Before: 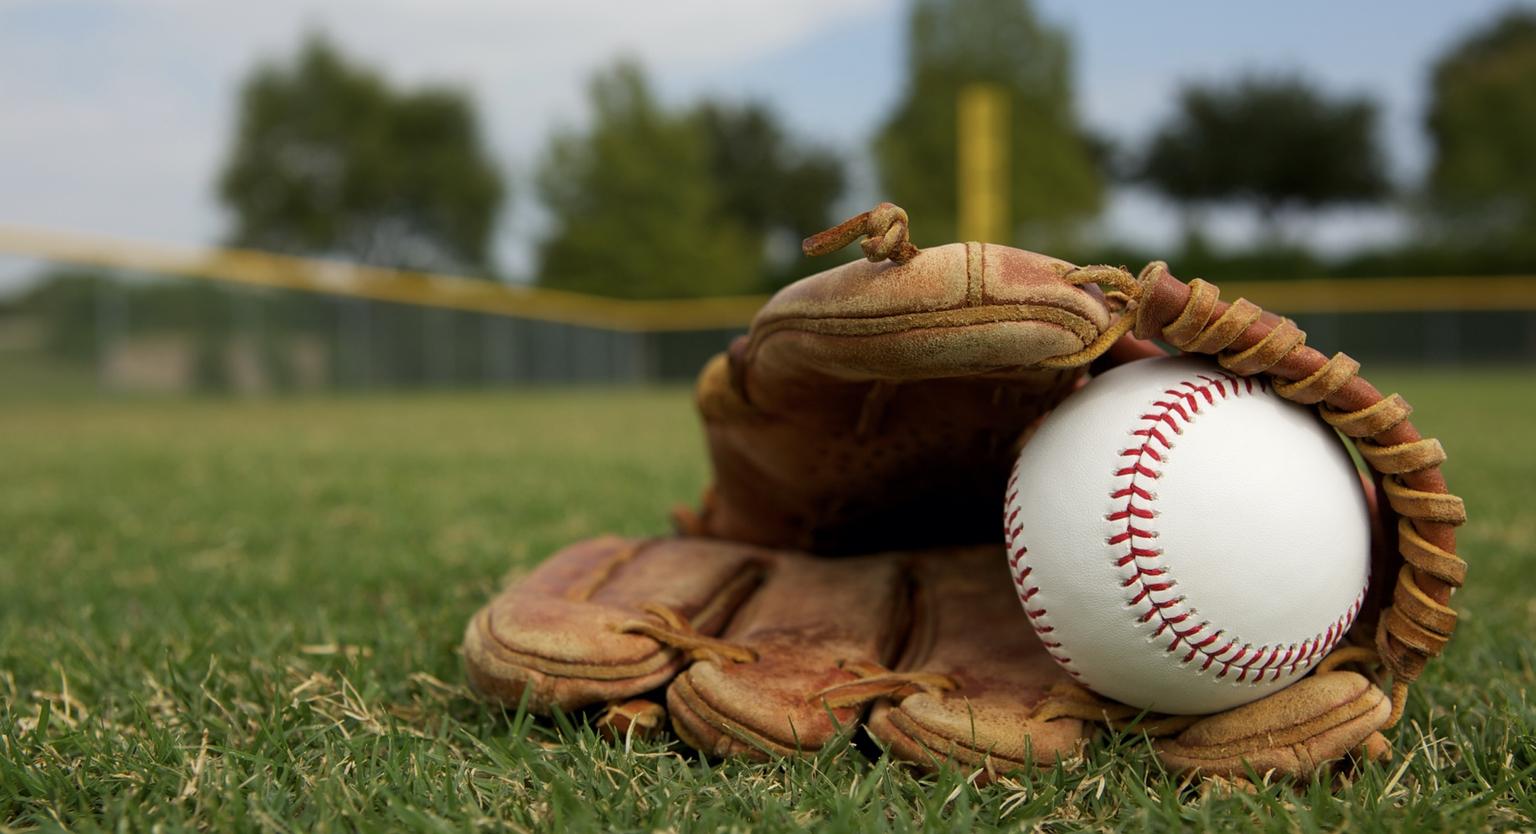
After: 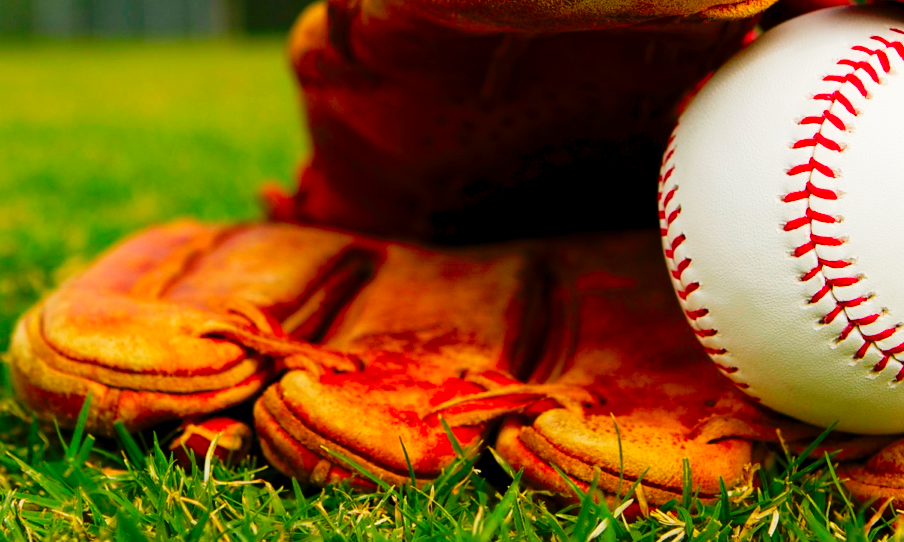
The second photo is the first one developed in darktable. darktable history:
exposure: black level correction 0.001, compensate exposure bias true, compensate highlight preservation false
crop: left 29.653%, top 42.26%, right 21.258%, bottom 3.465%
tone curve: curves: ch0 [(0, 0) (0.003, 0.011) (0.011, 0.014) (0.025, 0.023) (0.044, 0.035) (0.069, 0.047) (0.1, 0.065) (0.136, 0.098) (0.177, 0.139) (0.224, 0.214) (0.277, 0.306) (0.335, 0.392) (0.399, 0.484) (0.468, 0.584) (0.543, 0.68) (0.623, 0.772) (0.709, 0.847) (0.801, 0.905) (0.898, 0.951) (1, 1)], preserve colors none
color correction: highlights b* -0.001, saturation 1.84
